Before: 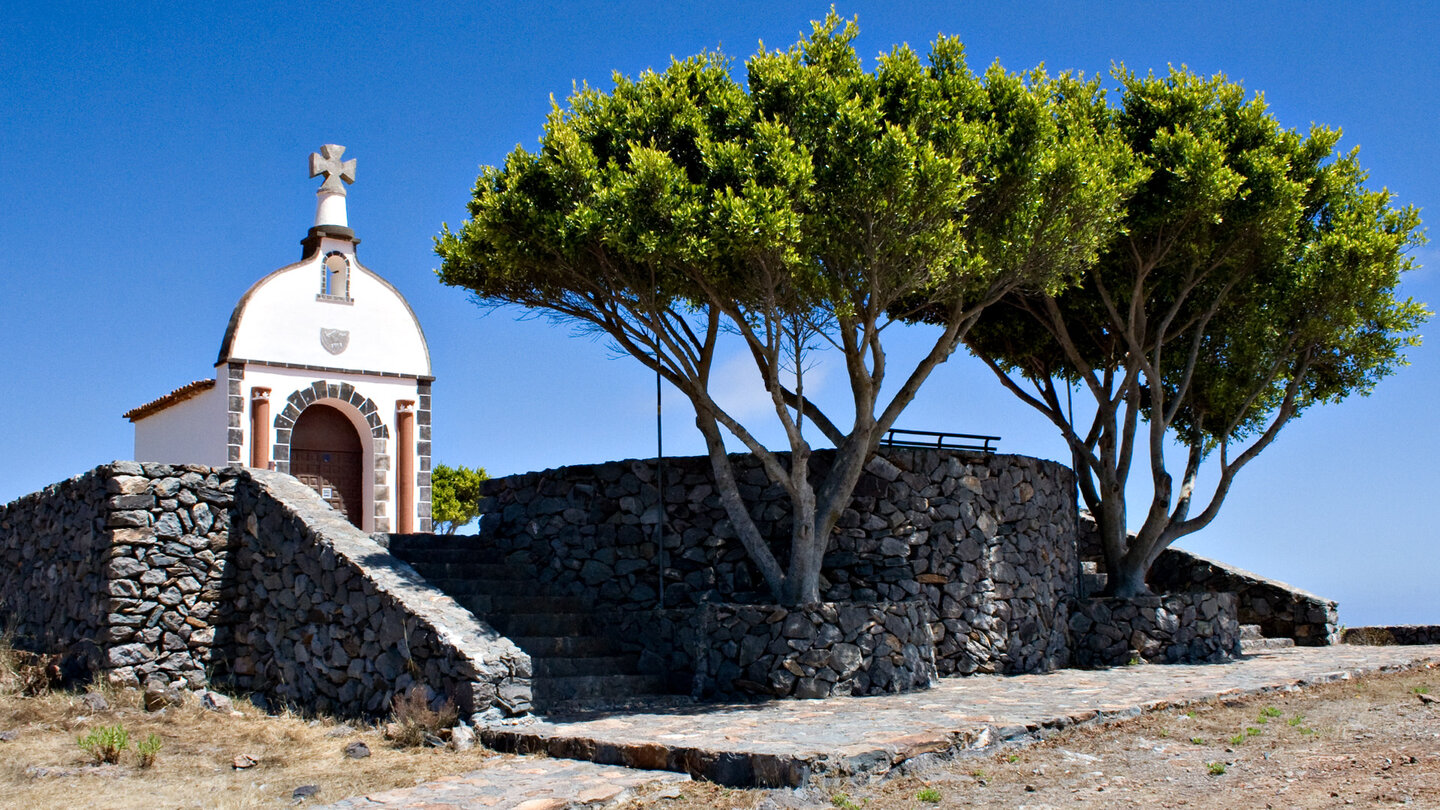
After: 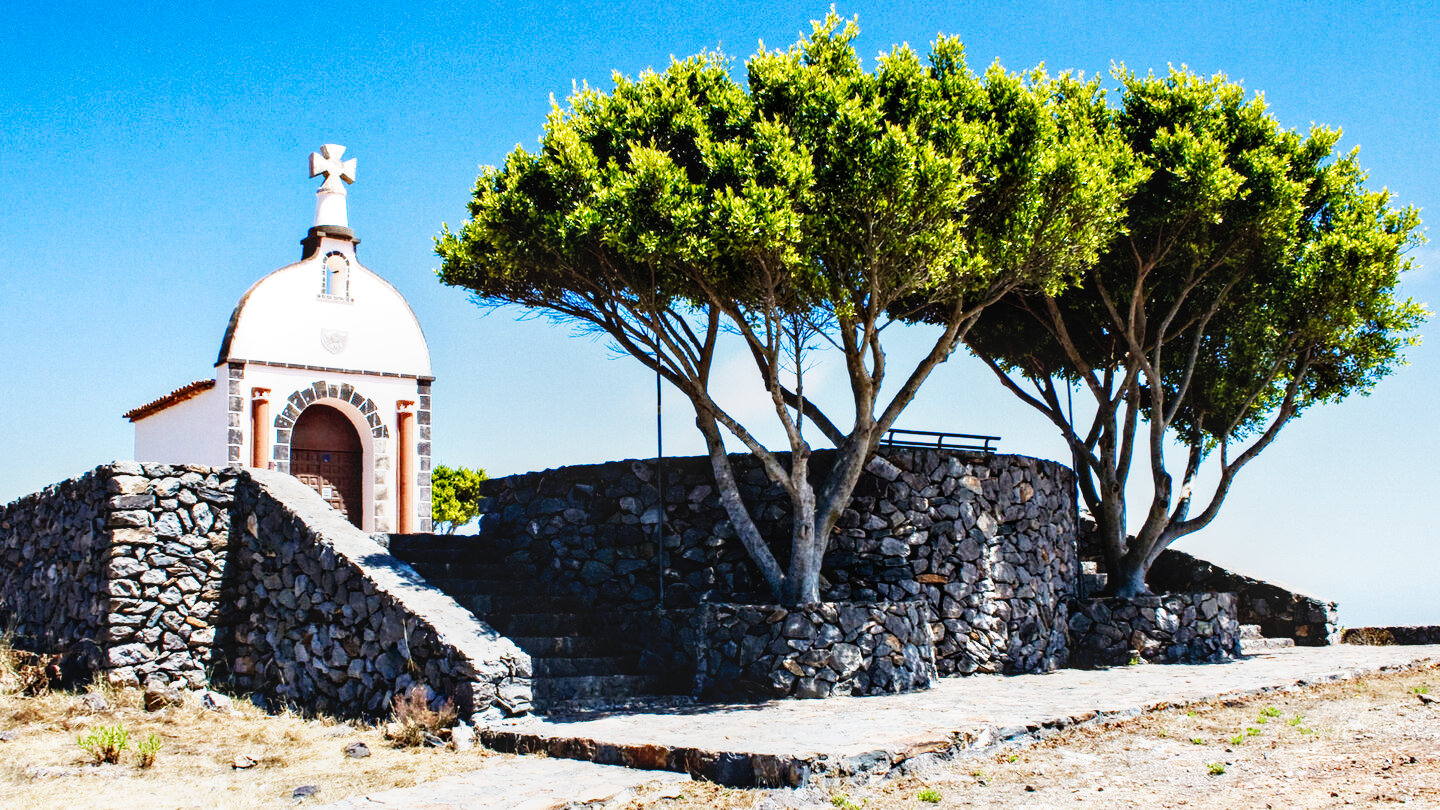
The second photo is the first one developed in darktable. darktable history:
local contrast: on, module defaults
base curve: curves: ch0 [(0, 0) (0.007, 0.004) (0.027, 0.03) (0.046, 0.07) (0.207, 0.54) (0.442, 0.872) (0.673, 0.972) (1, 1)], preserve colors none
